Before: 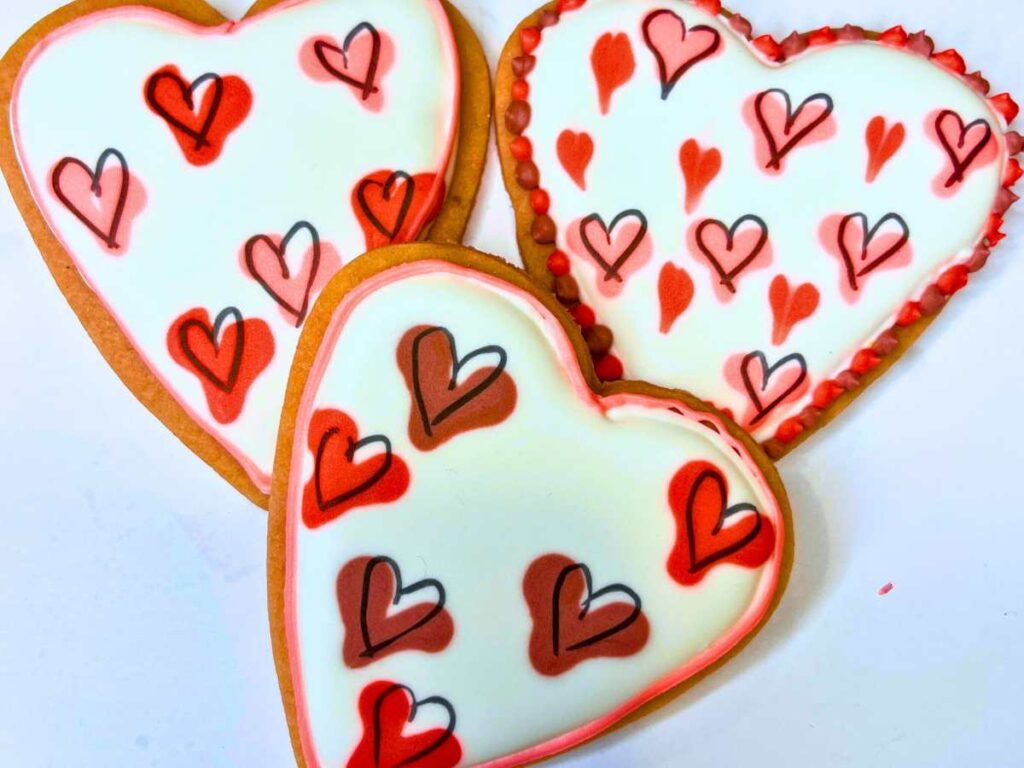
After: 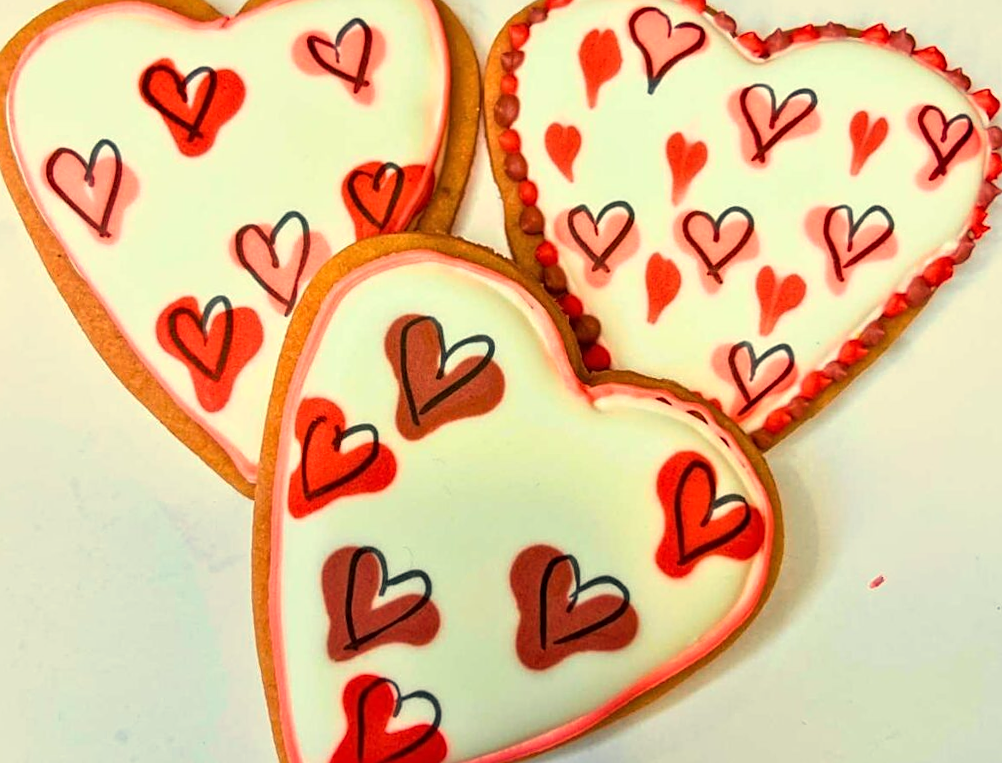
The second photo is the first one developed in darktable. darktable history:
white balance: red 1.08, blue 0.791
sharpen: on, module defaults
rotate and perspective: rotation 0.226°, lens shift (vertical) -0.042, crop left 0.023, crop right 0.982, crop top 0.006, crop bottom 0.994
